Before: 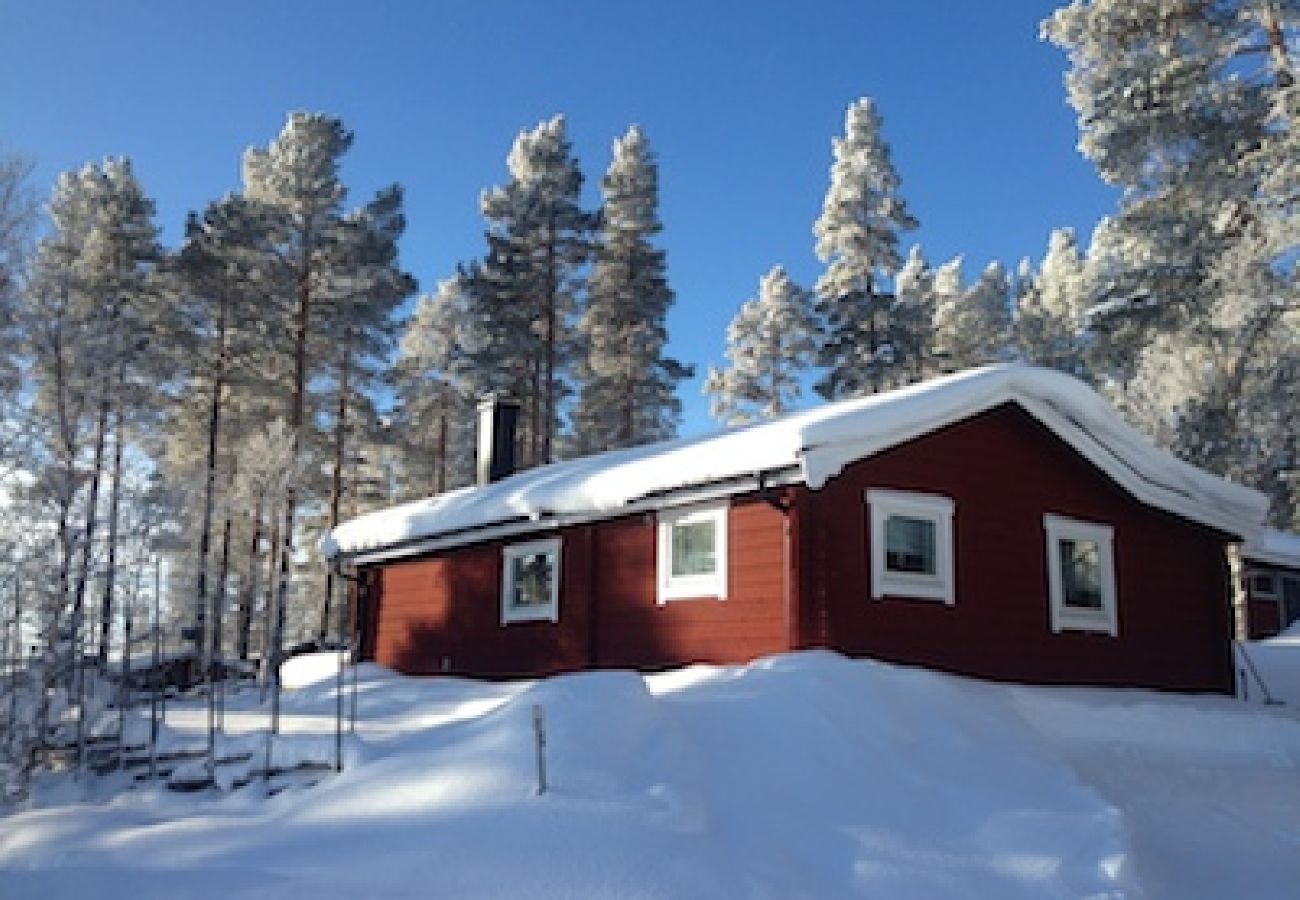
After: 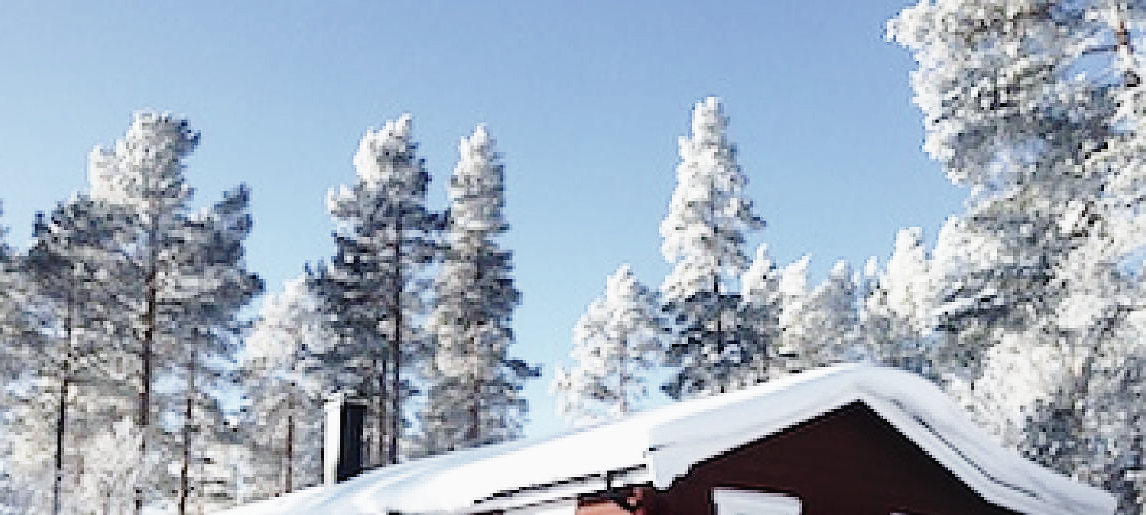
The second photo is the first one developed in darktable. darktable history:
sharpen: on, module defaults
base curve: curves: ch0 [(0, 0) (0.028, 0.03) (0.105, 0.232) (0.387, 0.748) (0.754, 0.968) (1, 1)], fusion 1, exposure shift 0.576, preserve colors none
crop and rotate: left 11.812%, bottom 42.776%
white balance: red 0.984, blue 1.059
contrast brightness saturation: contrast -0.05, saturation -0.41
